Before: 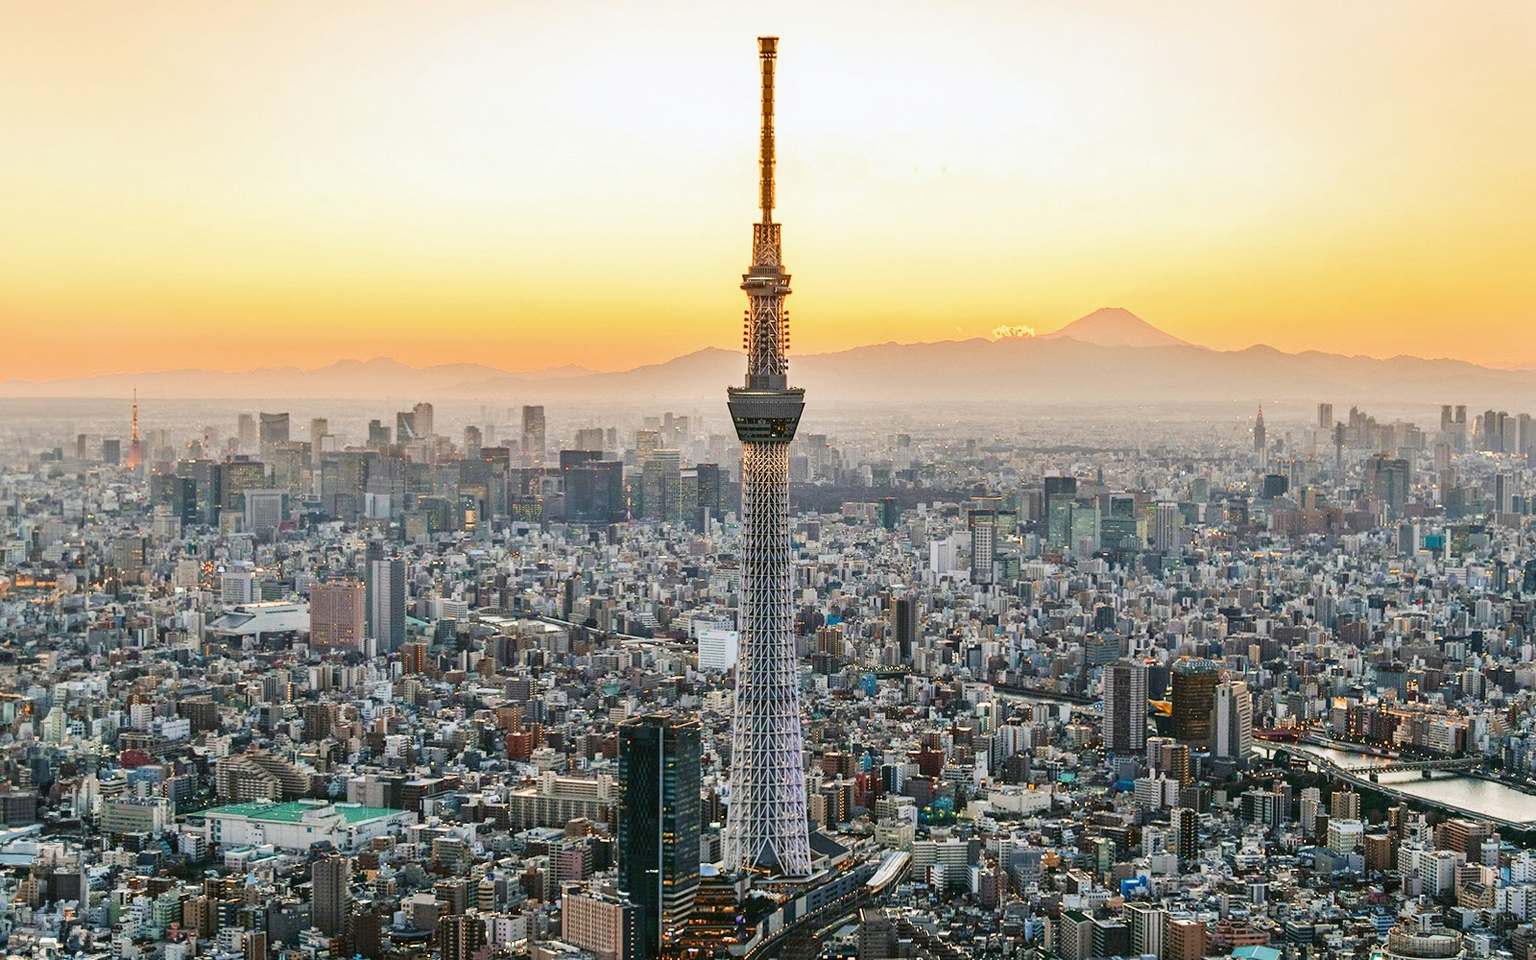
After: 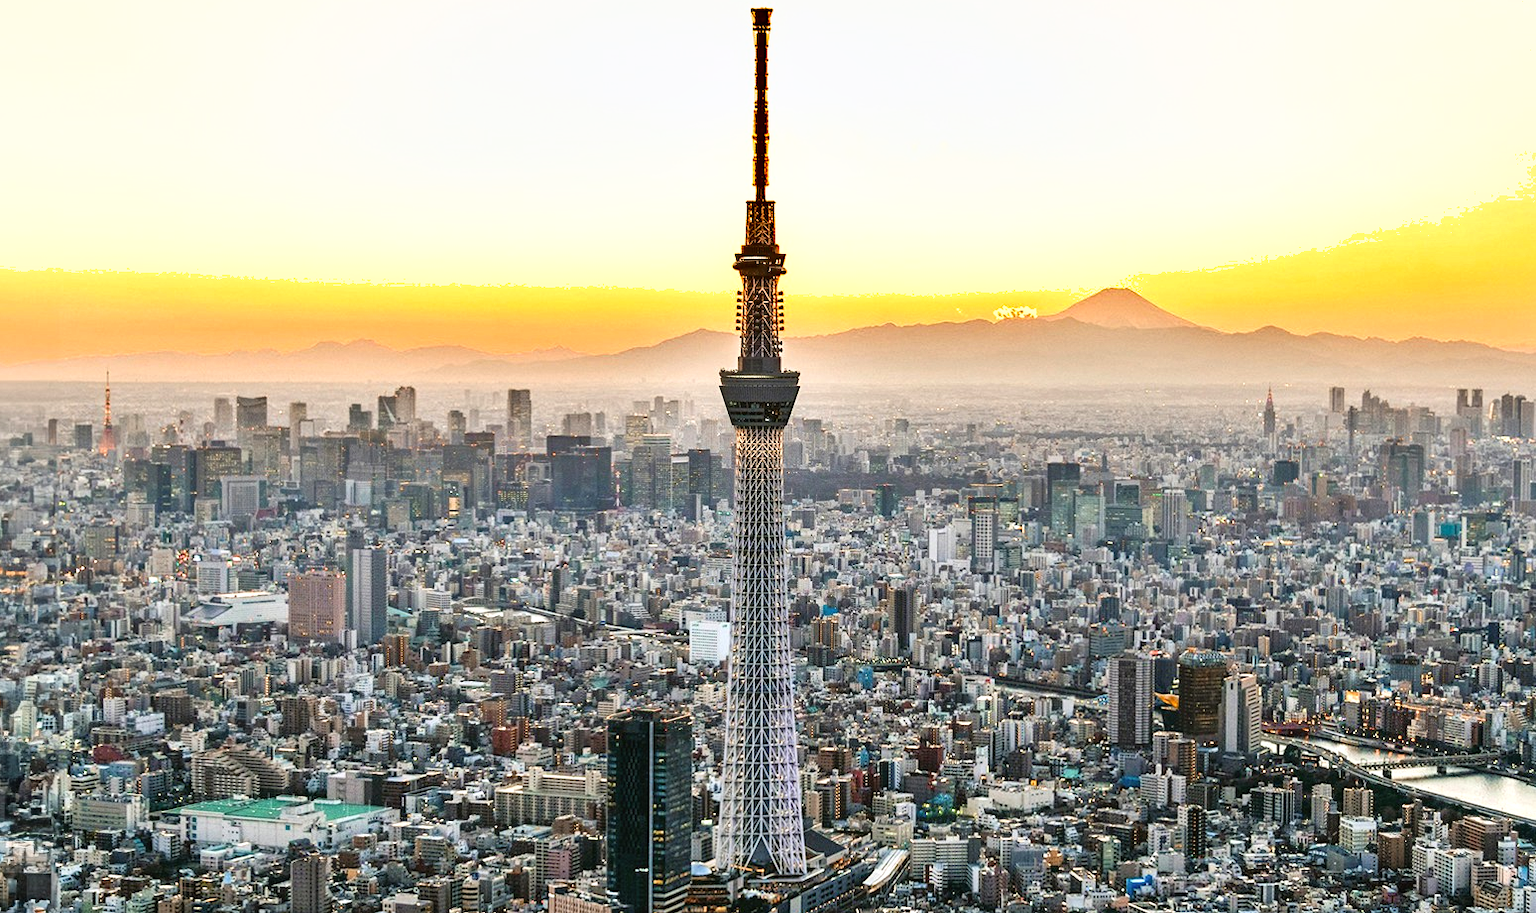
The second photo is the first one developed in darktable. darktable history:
crop: left 2.003%, top 3.036%, right 1.168%, bottom 4.839%
tone equalizer: -8 EV -0.449 EV, -7 EV -0.386 EV, -6 EV -0.309 EV, -5 EV -0.25 EV, -3 EV 0.226 EV, -2 EV 0.322 EV, -1 EV 0.403 EV, +0 EV 0.443 EV
shadows and highlights: soften with gaussian
